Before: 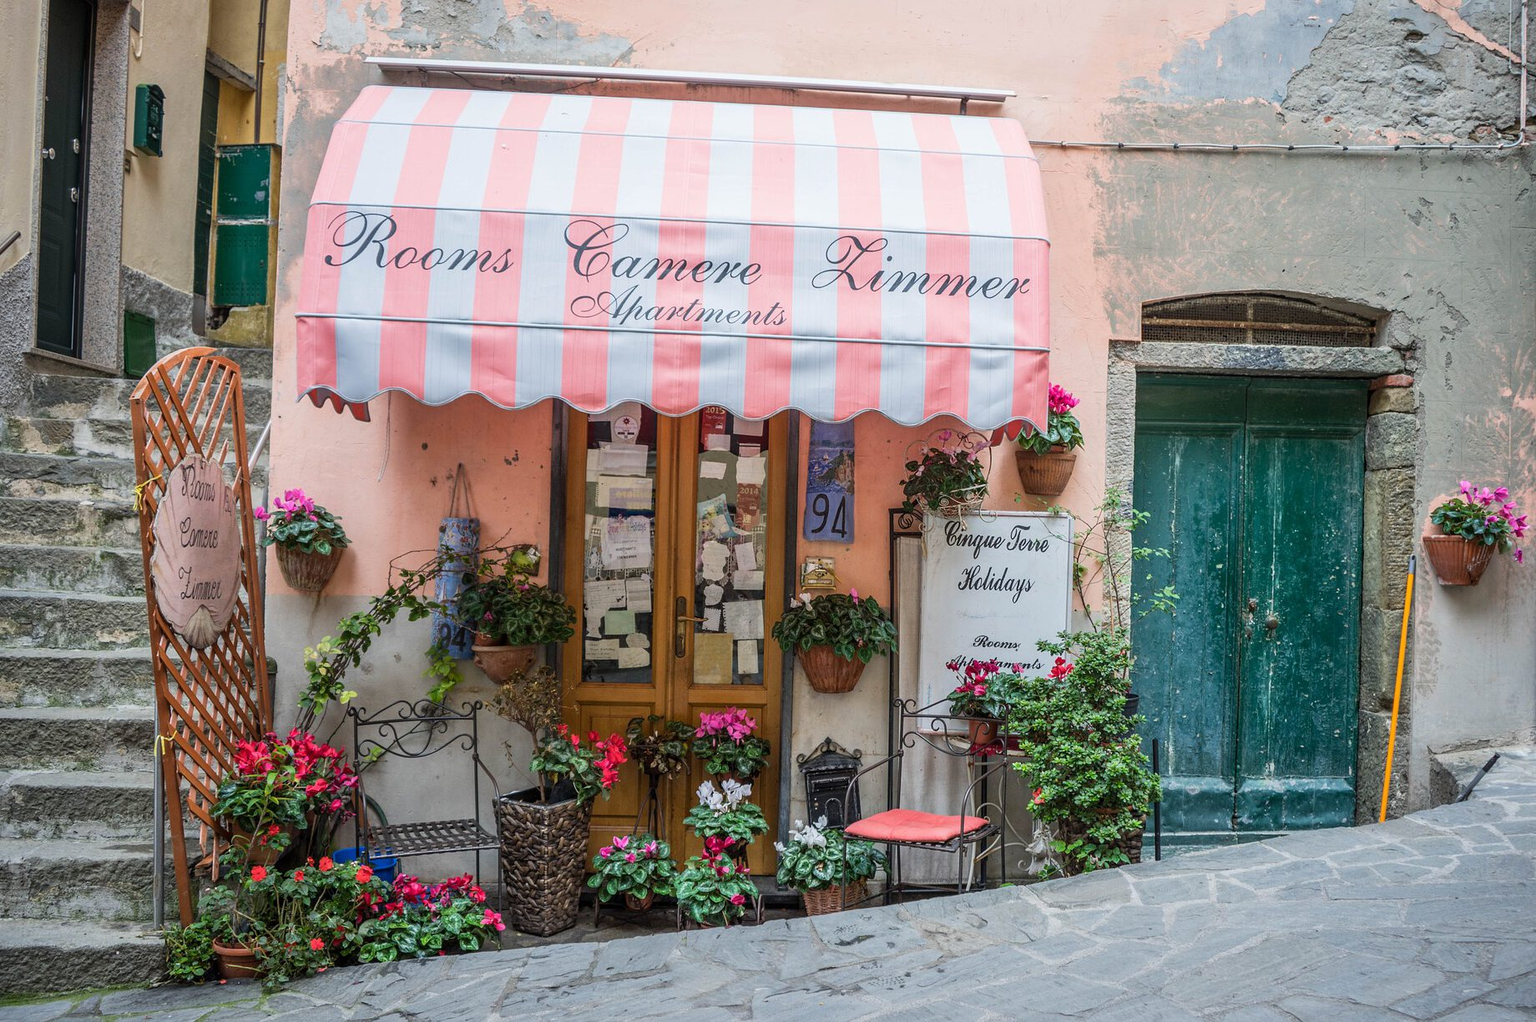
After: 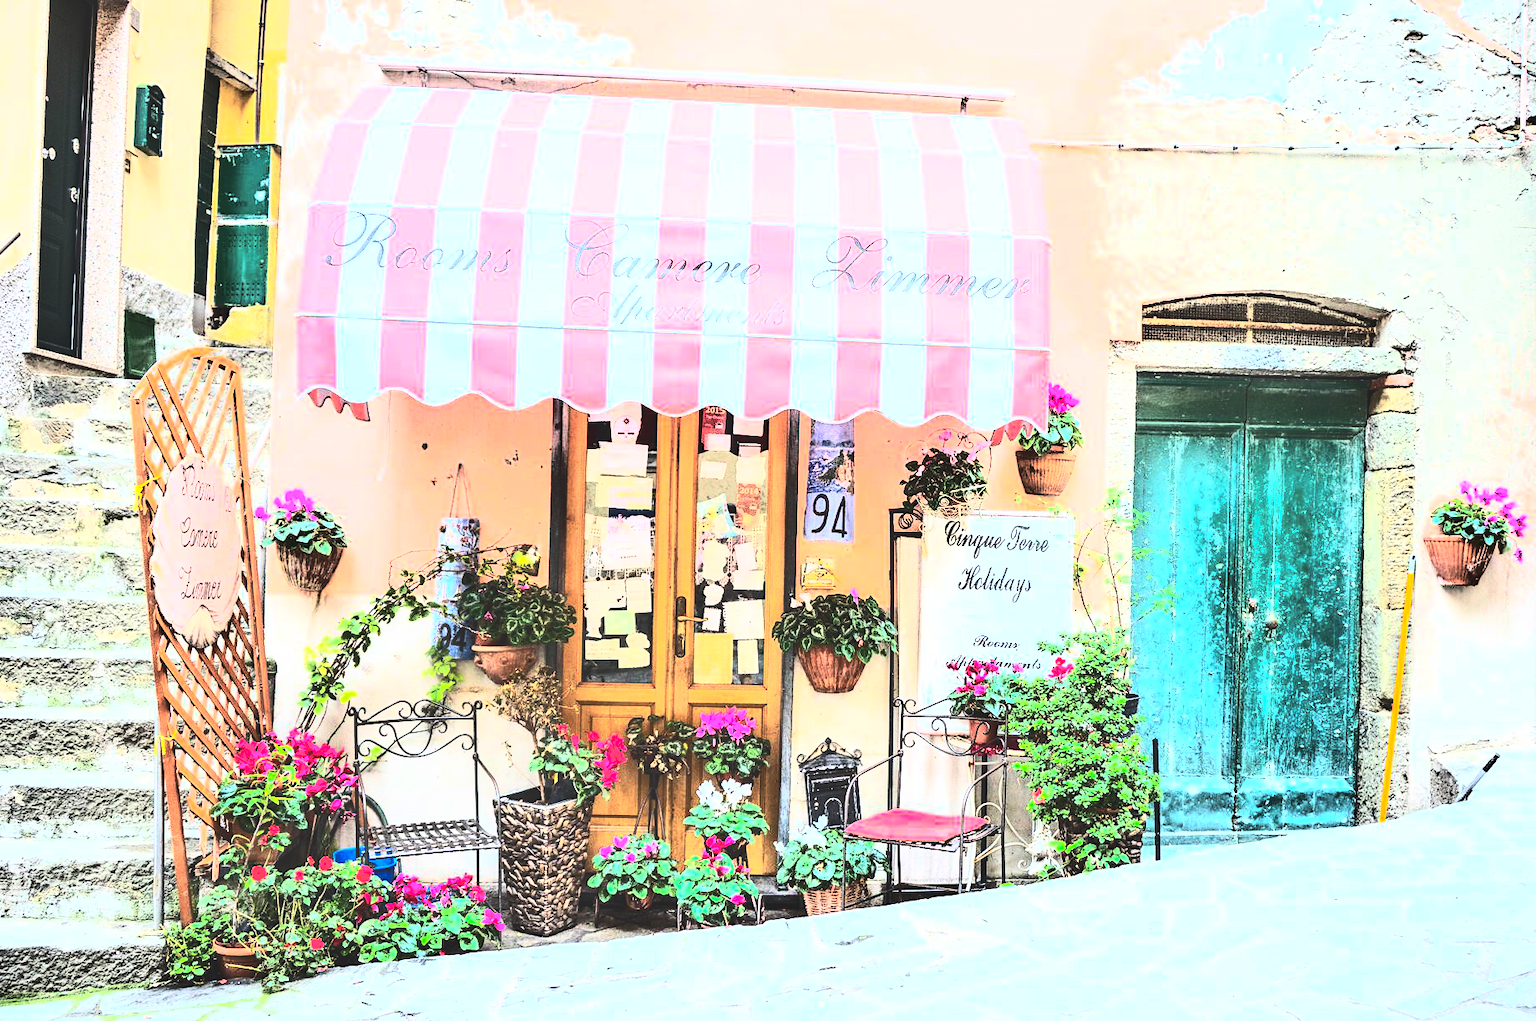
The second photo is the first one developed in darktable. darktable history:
shadows and highlights: highlights color adjustment 0.273%, soften with gaussian
contrast brightness saturation: contrast 0.829, brightness 0.592, saturation 0.594
tone curve: curves: ch0 [(0, 0) (0.106, 0.041) (0.256, 0.197) (0.37, 0.336) (0.513, 0.481) (0.667, 0.629) (1, 1)]; ch1 [(0, 0) (0.502, 0.505) (0.553, 0.577) (1, 1)]; ch2 [(0, 0) (0.5, 0.495) (0.56, 0.544) (1, 1)], preserve colors none
exposure: black level correction -0.023, exposure 1.394 EV, compensate highlight preservation false
